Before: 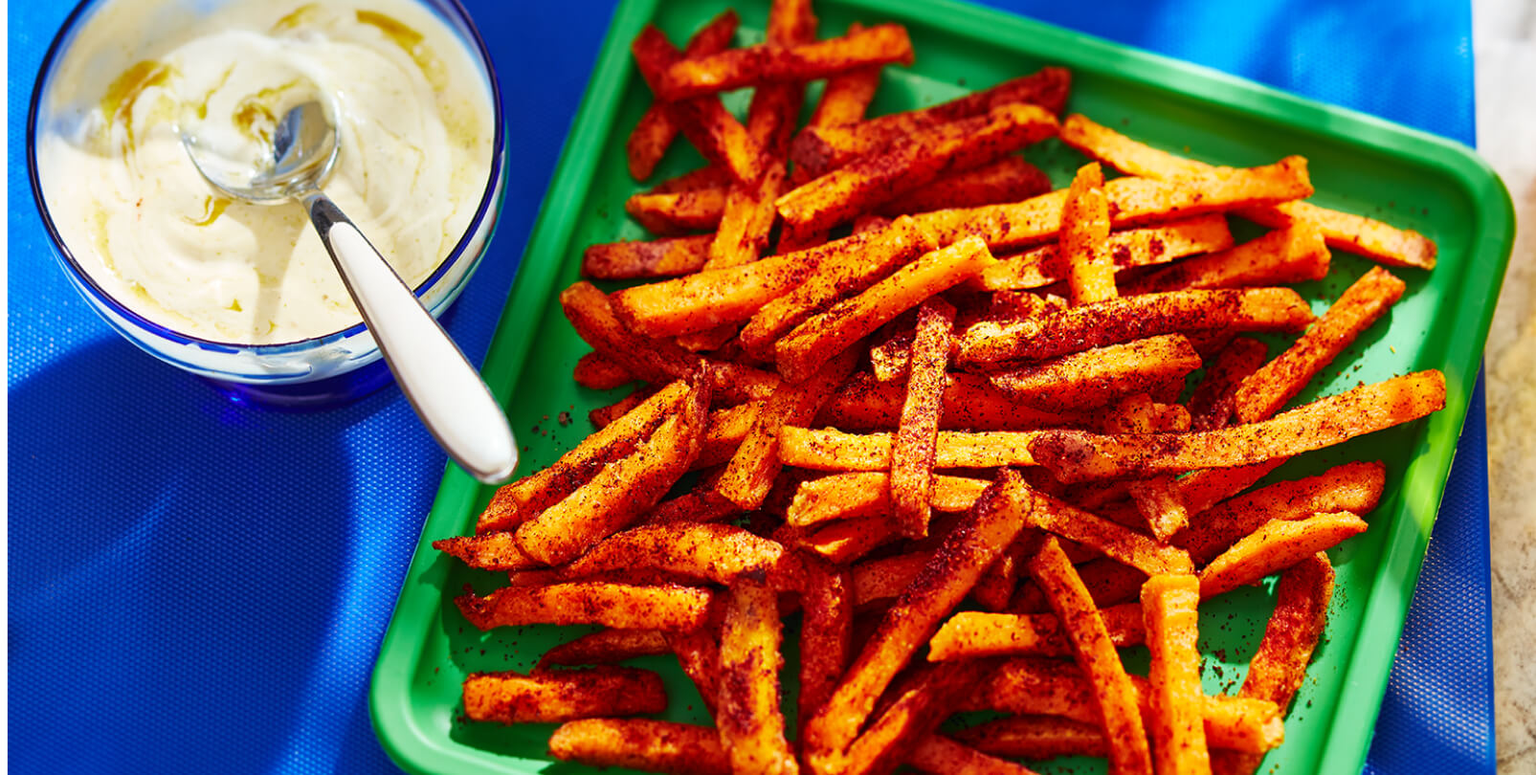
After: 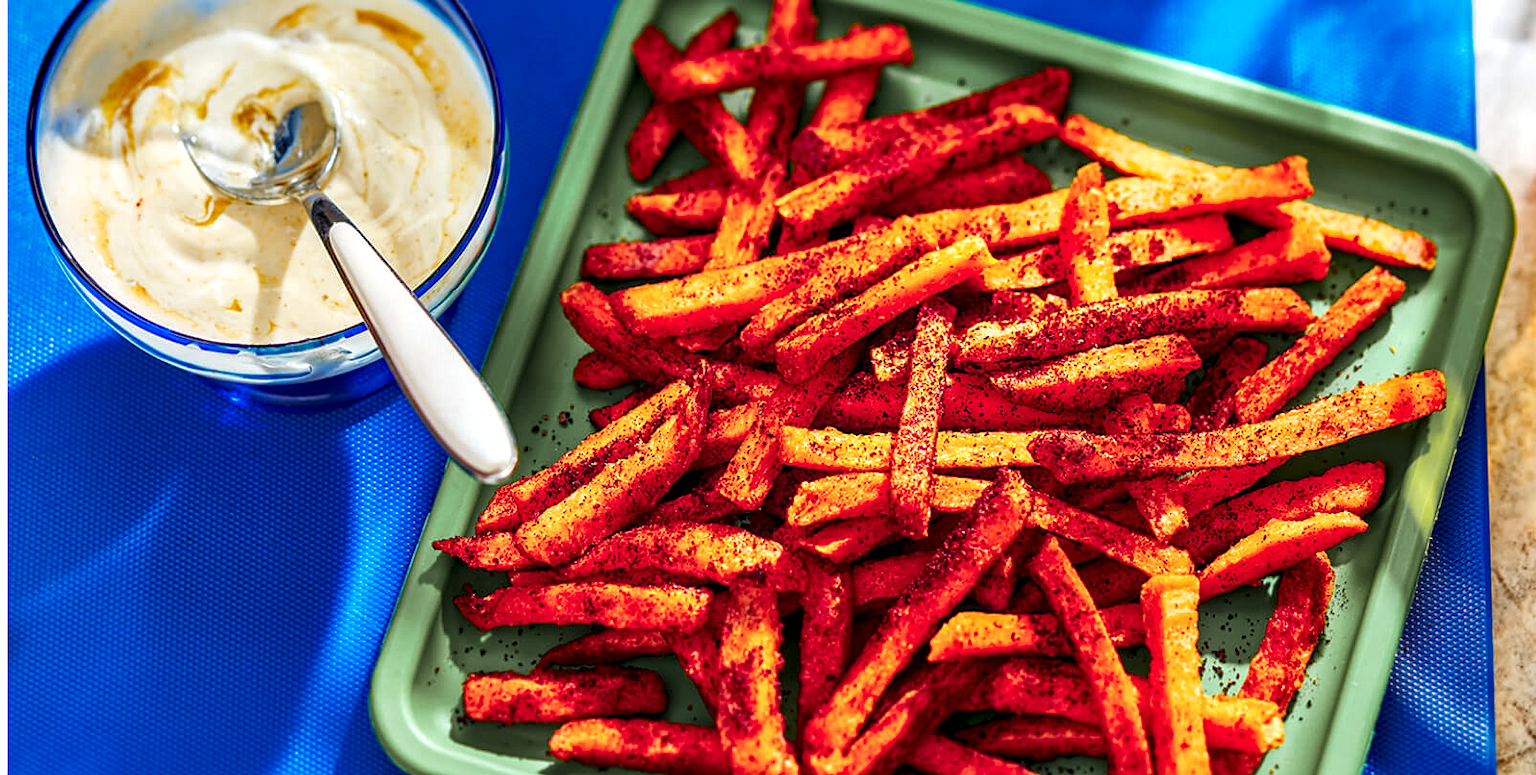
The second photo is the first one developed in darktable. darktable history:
local contrast: detail 150%
sharpen: amount 0.211
color zones: curves: ch1 [(0.29, 0.492) (0.373, 0.185) (0.509, 0.481)]; ch2 [(0.25, 0.462) (0.749, 0.457)]
haze removal: strength 0.282, distance 0.245, compatibility mode true, adaptive false
